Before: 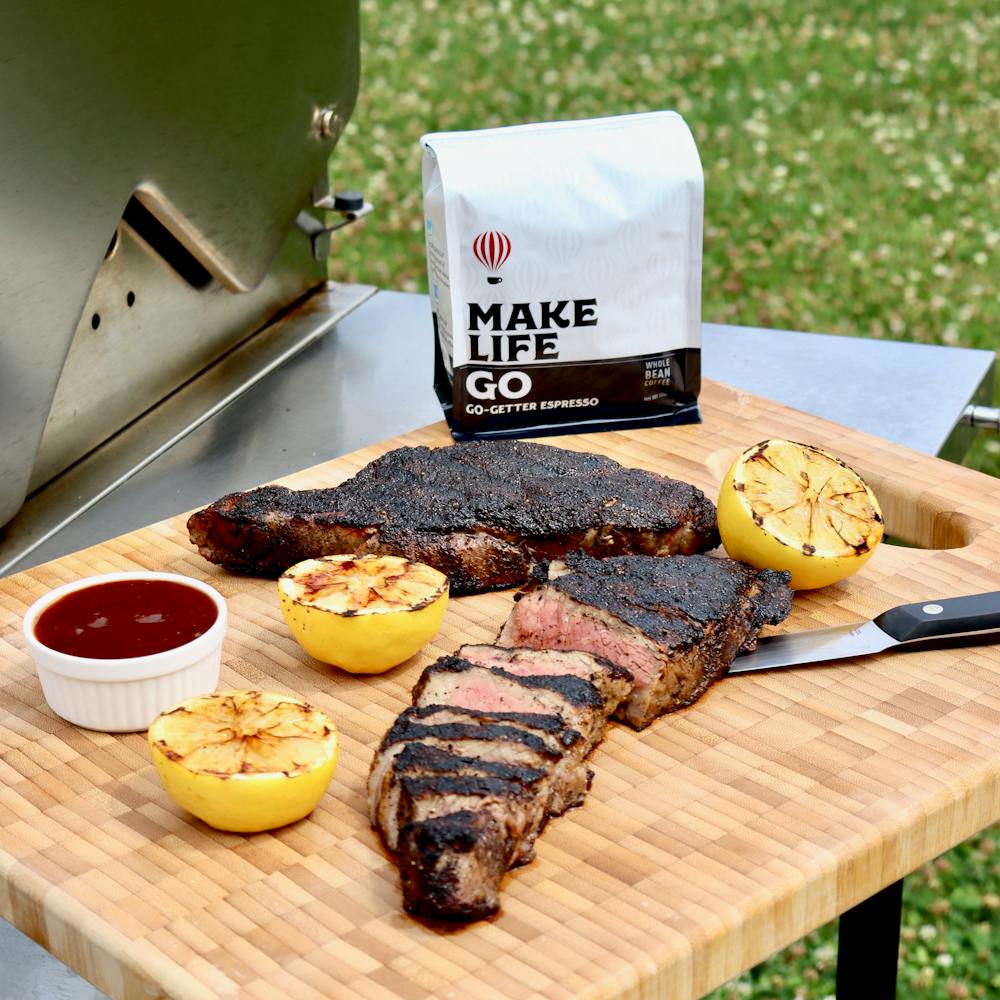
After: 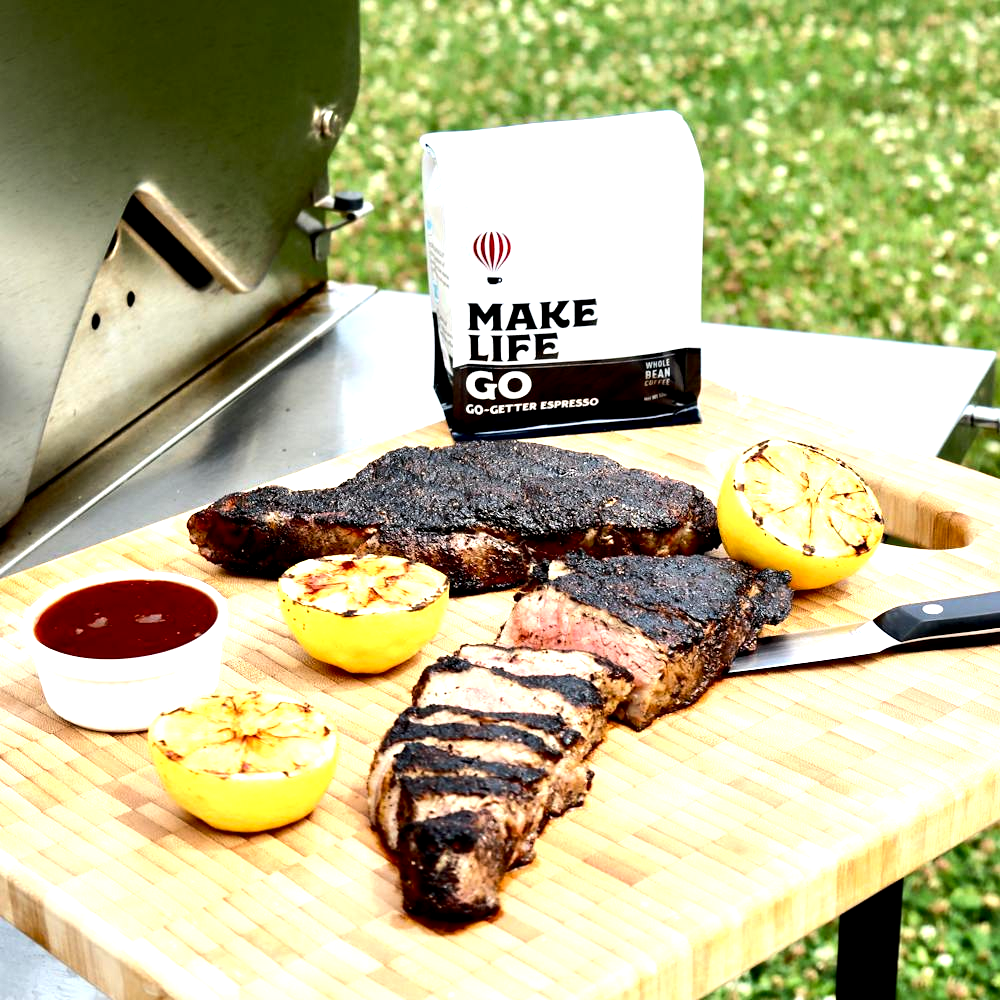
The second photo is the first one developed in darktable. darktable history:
exposure: black level correction 0.005, exposure 0.417 EV, compensate highlight preservation false
tone equalizer: -8 EV -0.75 EV, -7 EV -0.7 EV, -6 EV -0.6 EV, -5 EV -0.4 EV, -3 EV 0.4 EV, -2 EV 0.6 EV, -1 EV 0.7 EV, +0 EV 0.75 EV, edges refinement/feathering 500, mask exposure compensation -1.57 EV, preserve details no
